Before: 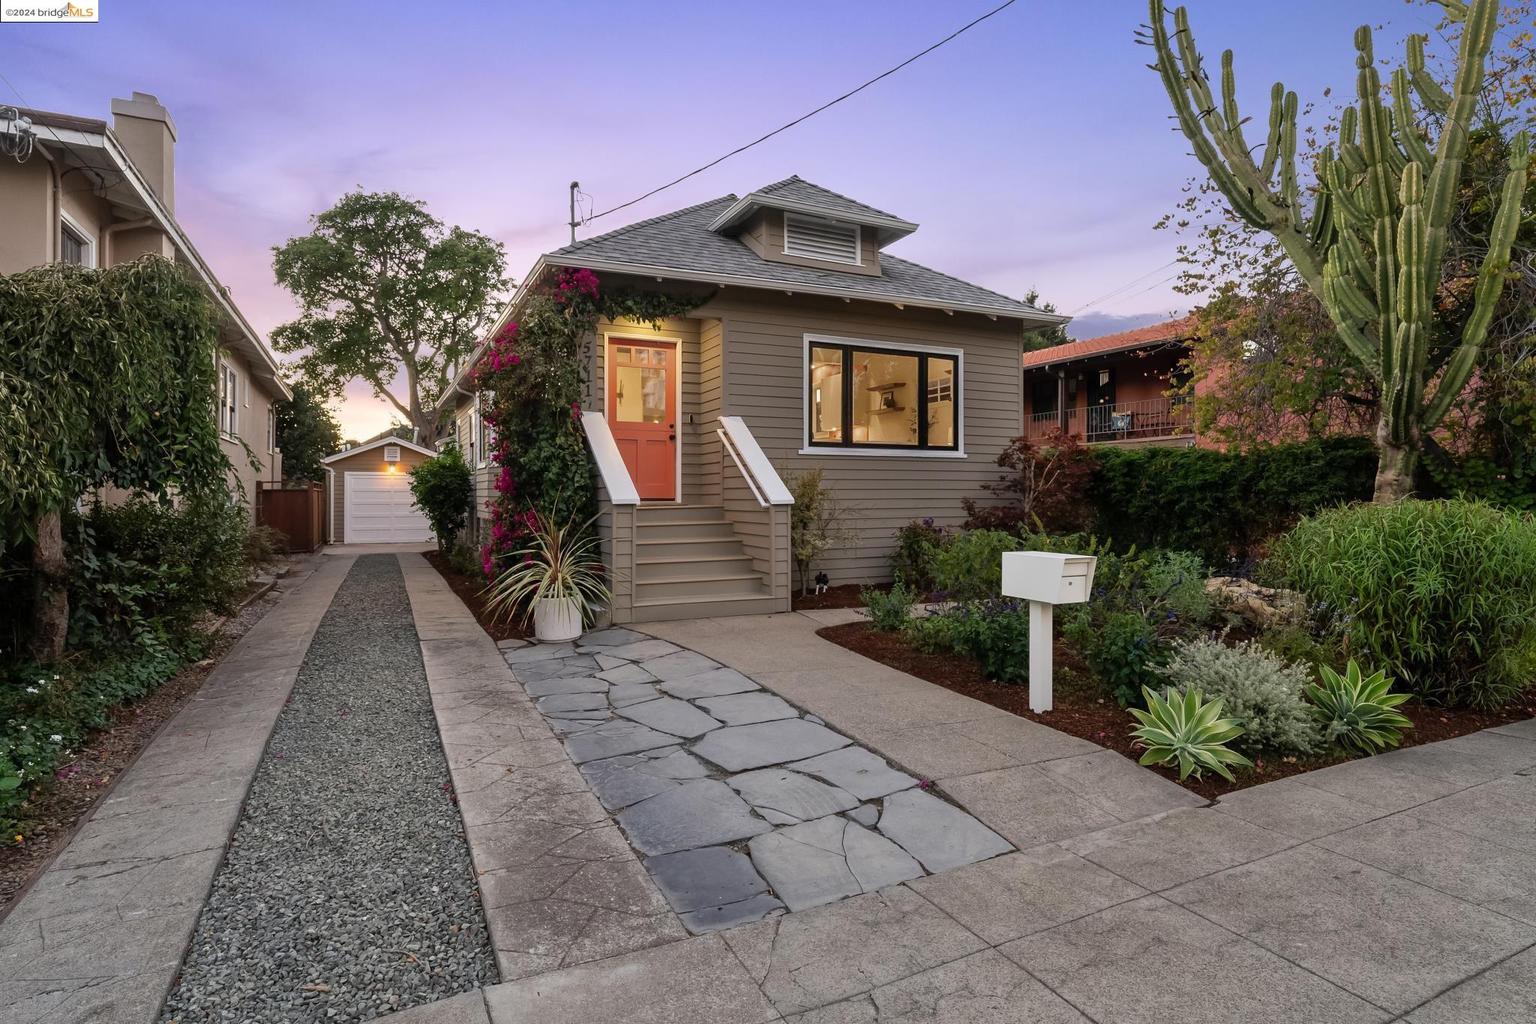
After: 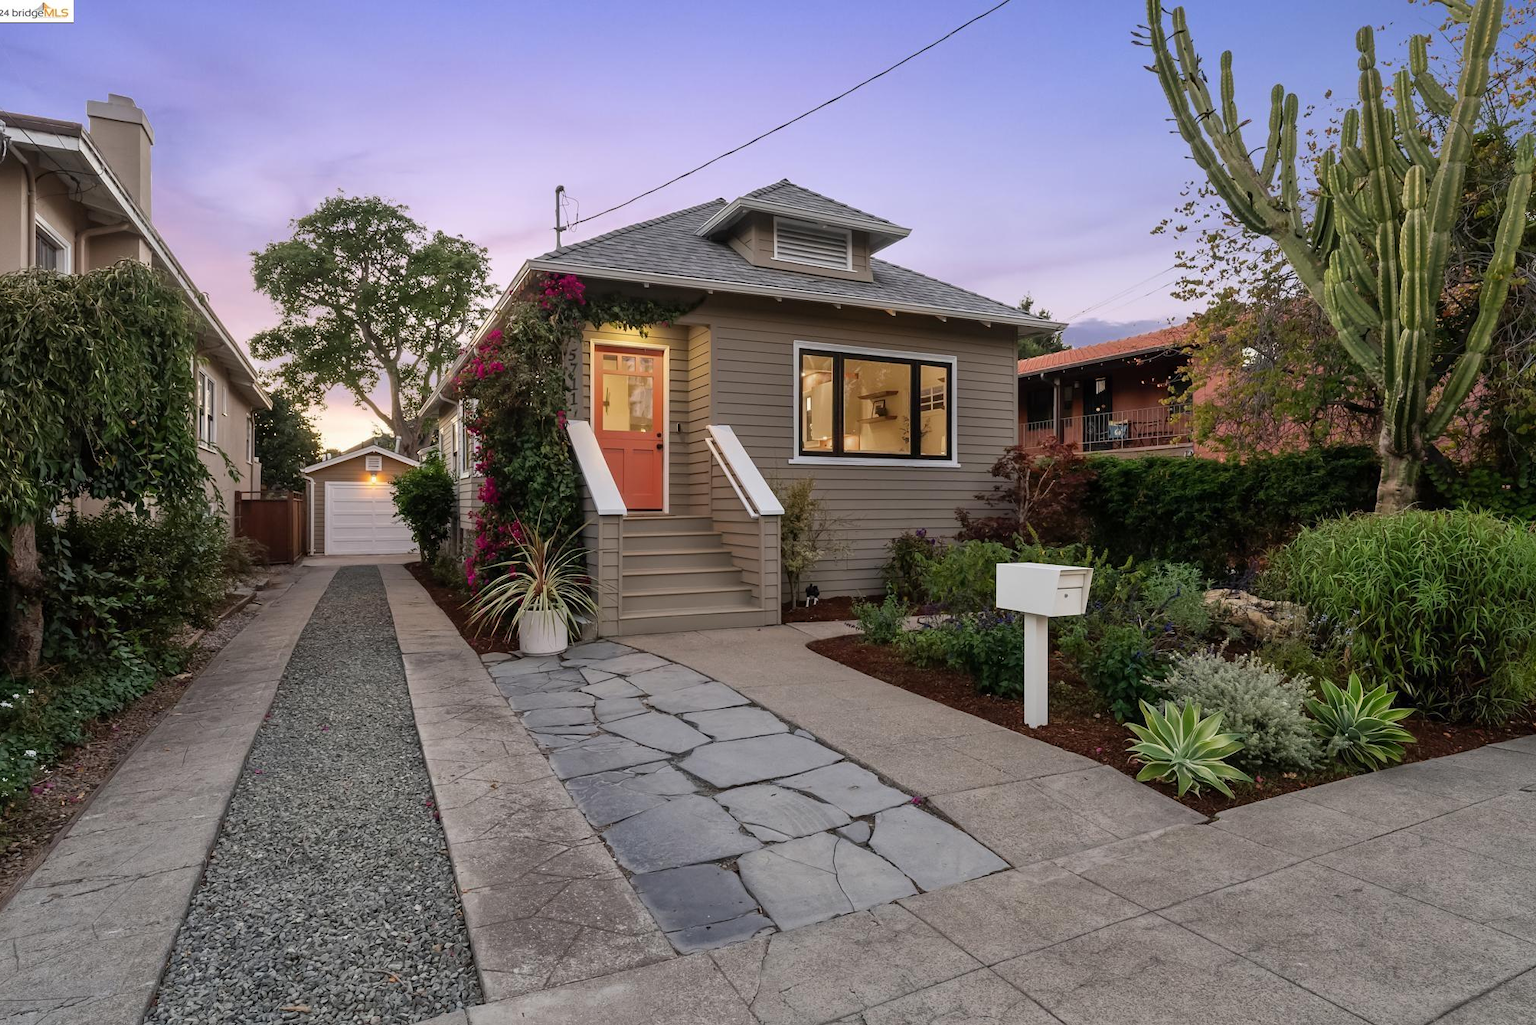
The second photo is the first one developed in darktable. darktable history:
crop: left 1.717%, right 0.286%, bottom 1.89%
